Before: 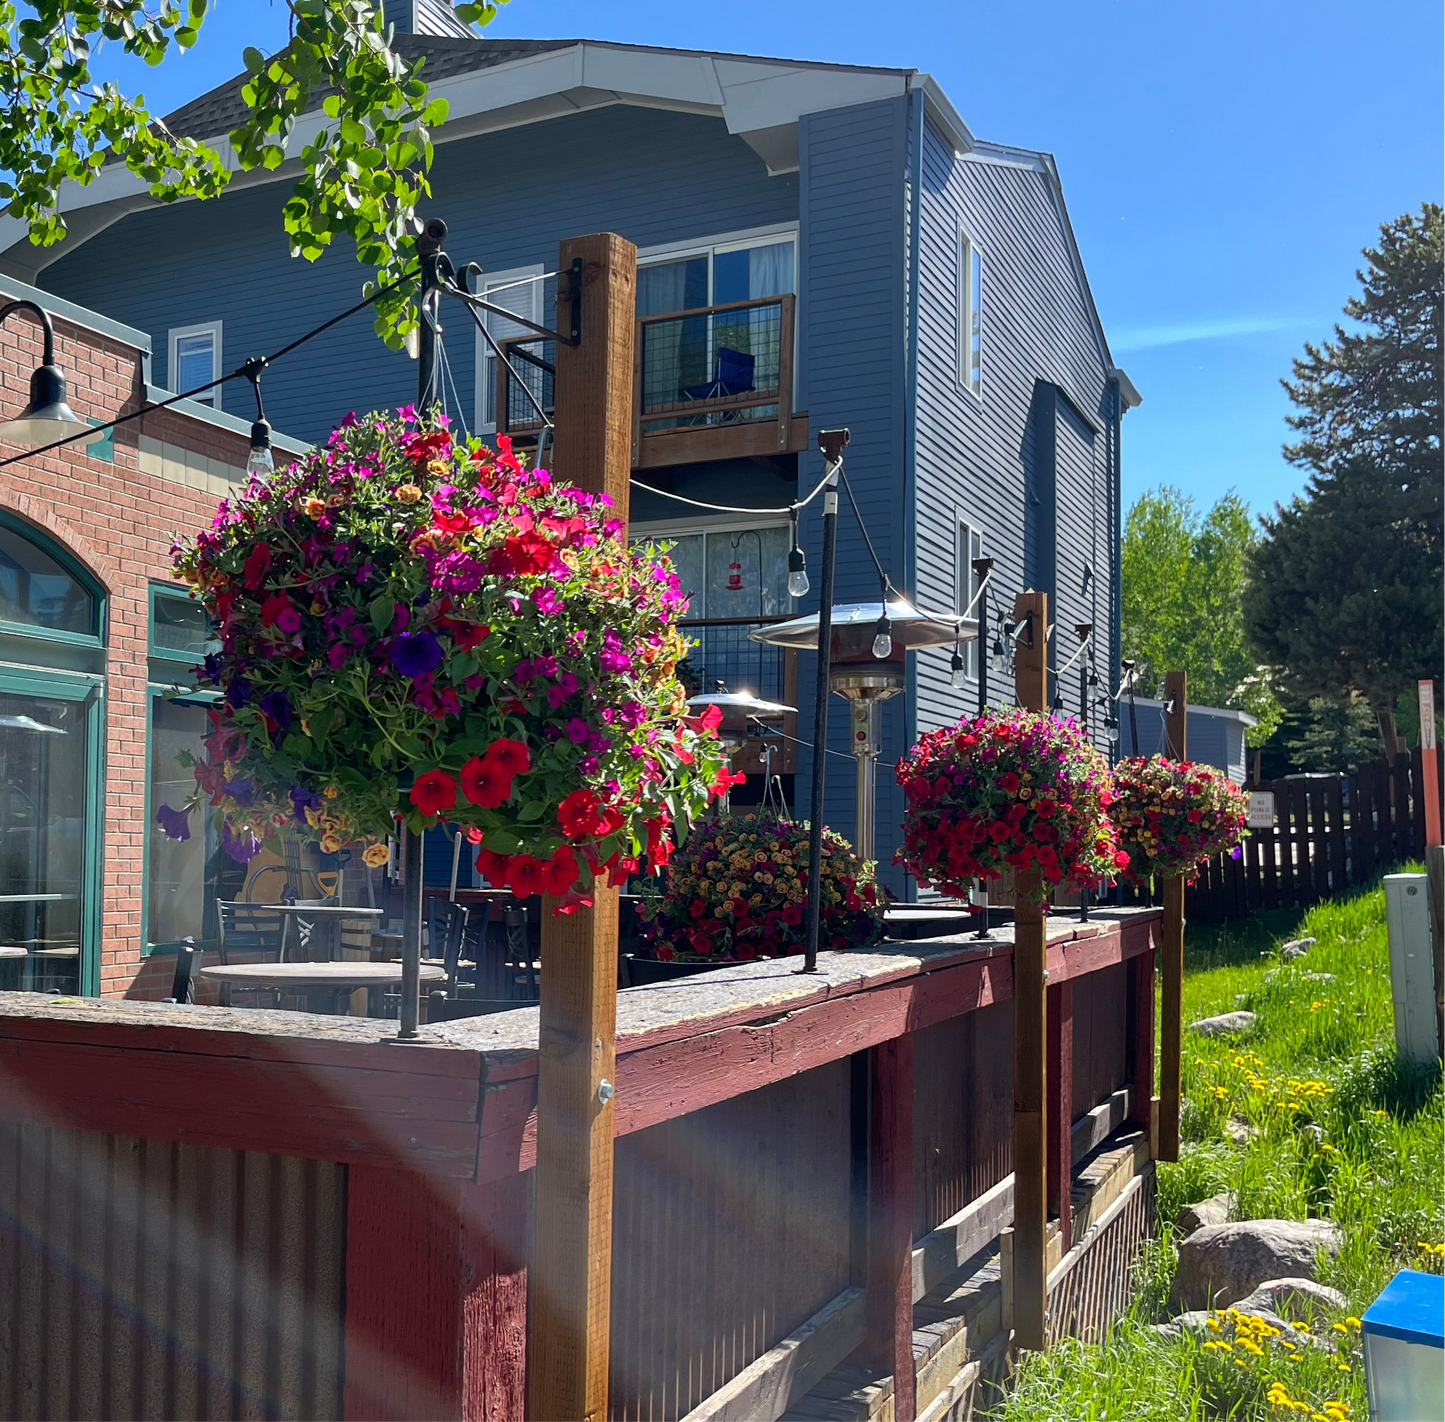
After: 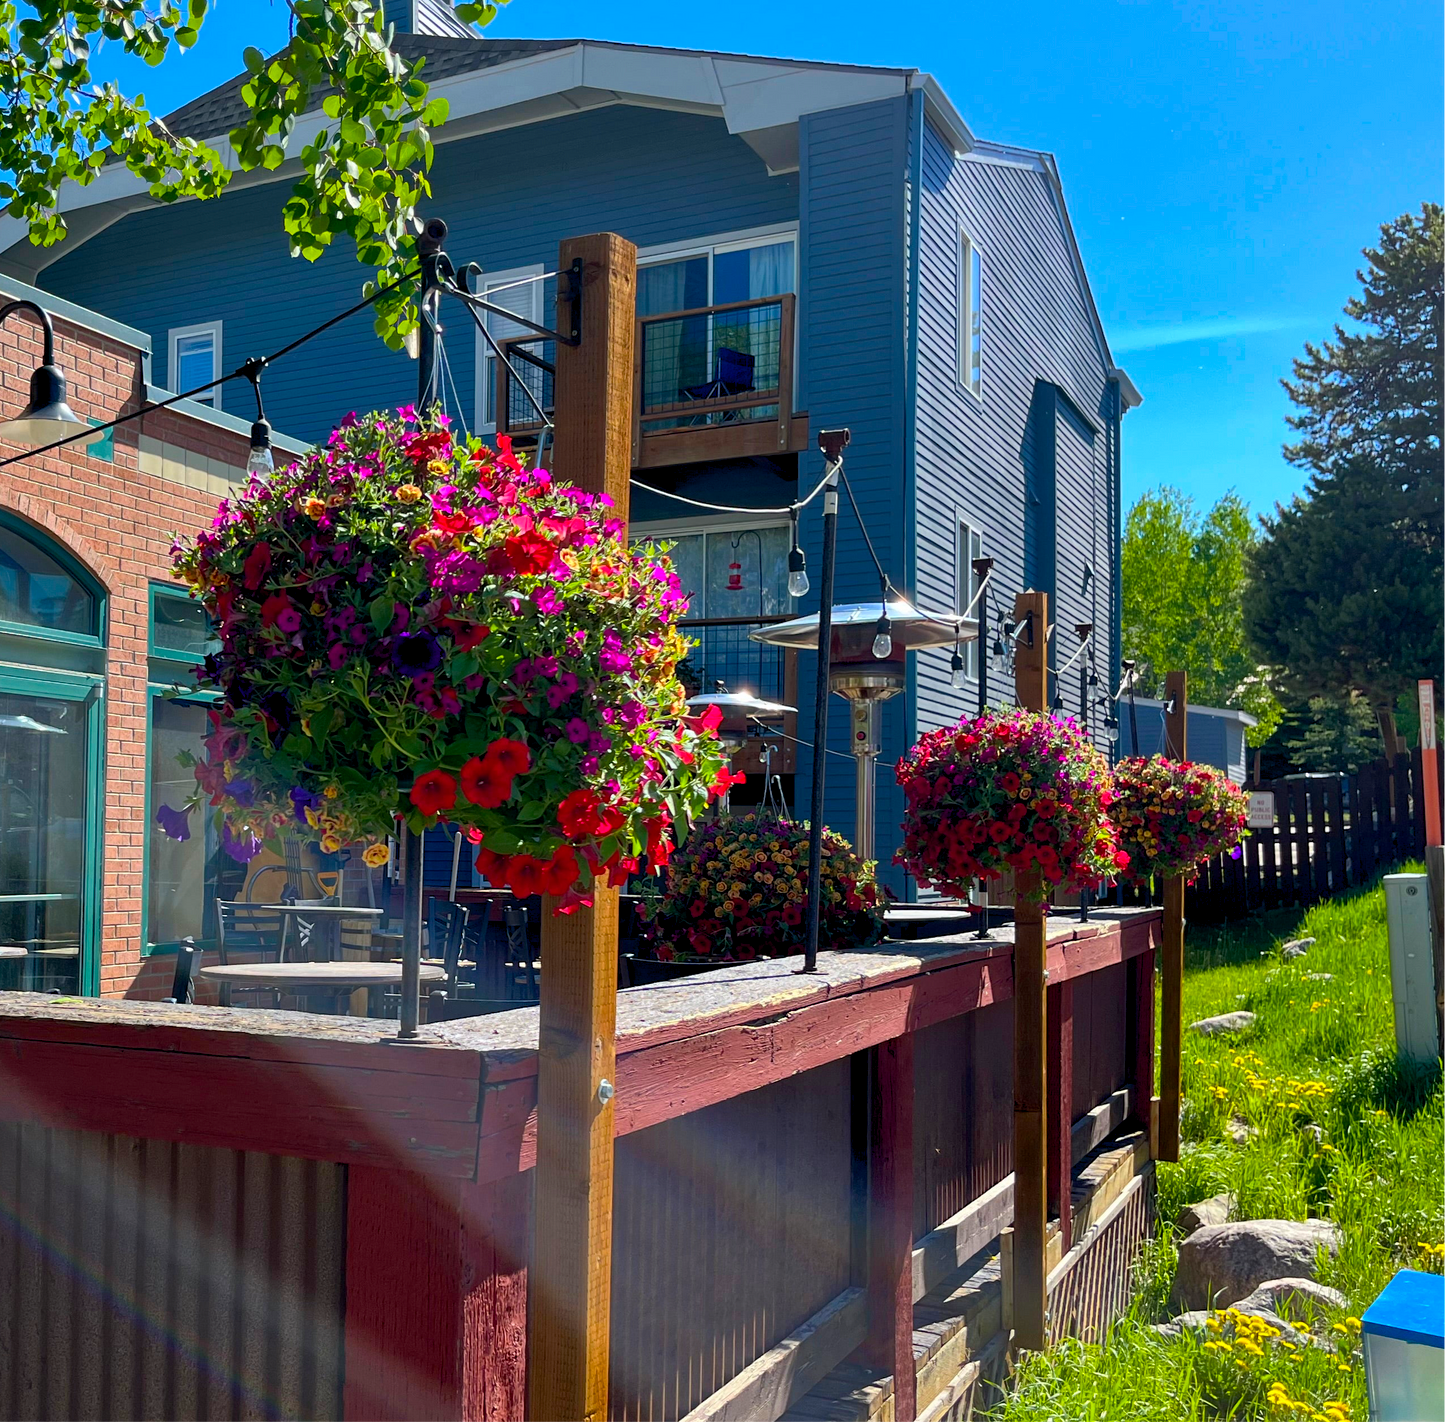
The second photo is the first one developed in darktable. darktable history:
color balance rgb: shadows lift › chroma 0.909%, shadows lift › hue 114.82°, global offset › luminance -0.375%, linear chroma grading › global chroma 15.156%, perceptual saturation grading › global saturation 0.403%, global vibrance 34.936%
